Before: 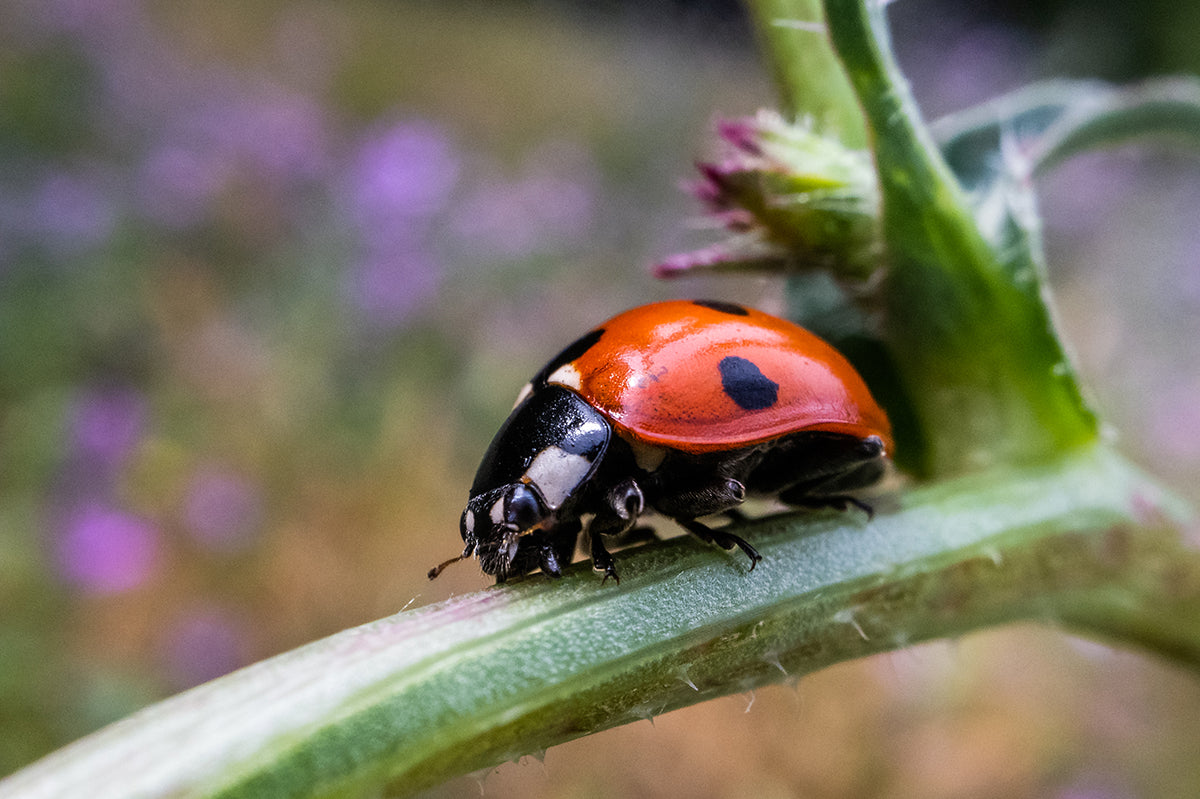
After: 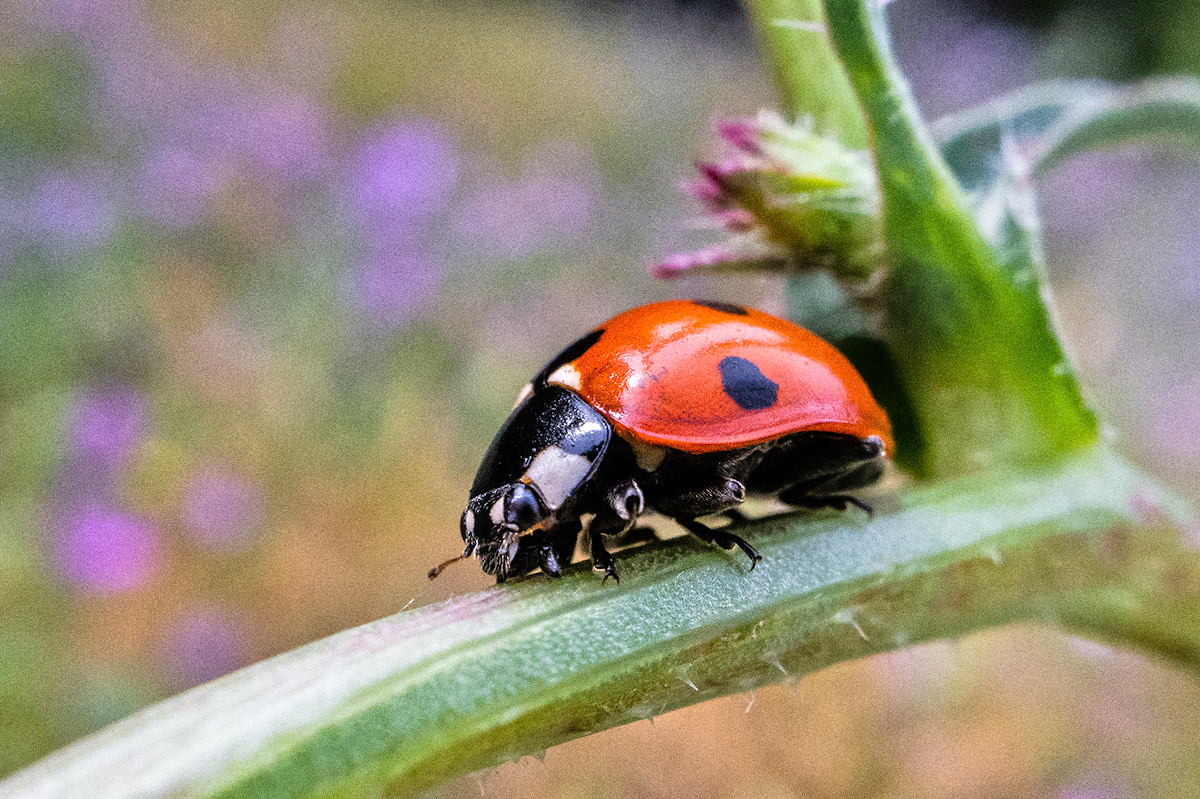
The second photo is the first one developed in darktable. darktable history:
tone equalizer: -7 EV 0.15 EV, -6 EV 0.6 EV, -5 EV 1.15 EV, -4 EV 1.33 EV, -3 EV 1.15 EV, -2 EV 0.6 EV, -1 EV 0.15 EV, mask exposure compensation -0.5 EV
grain: coarseness 0.09 ISO, strength 40%
